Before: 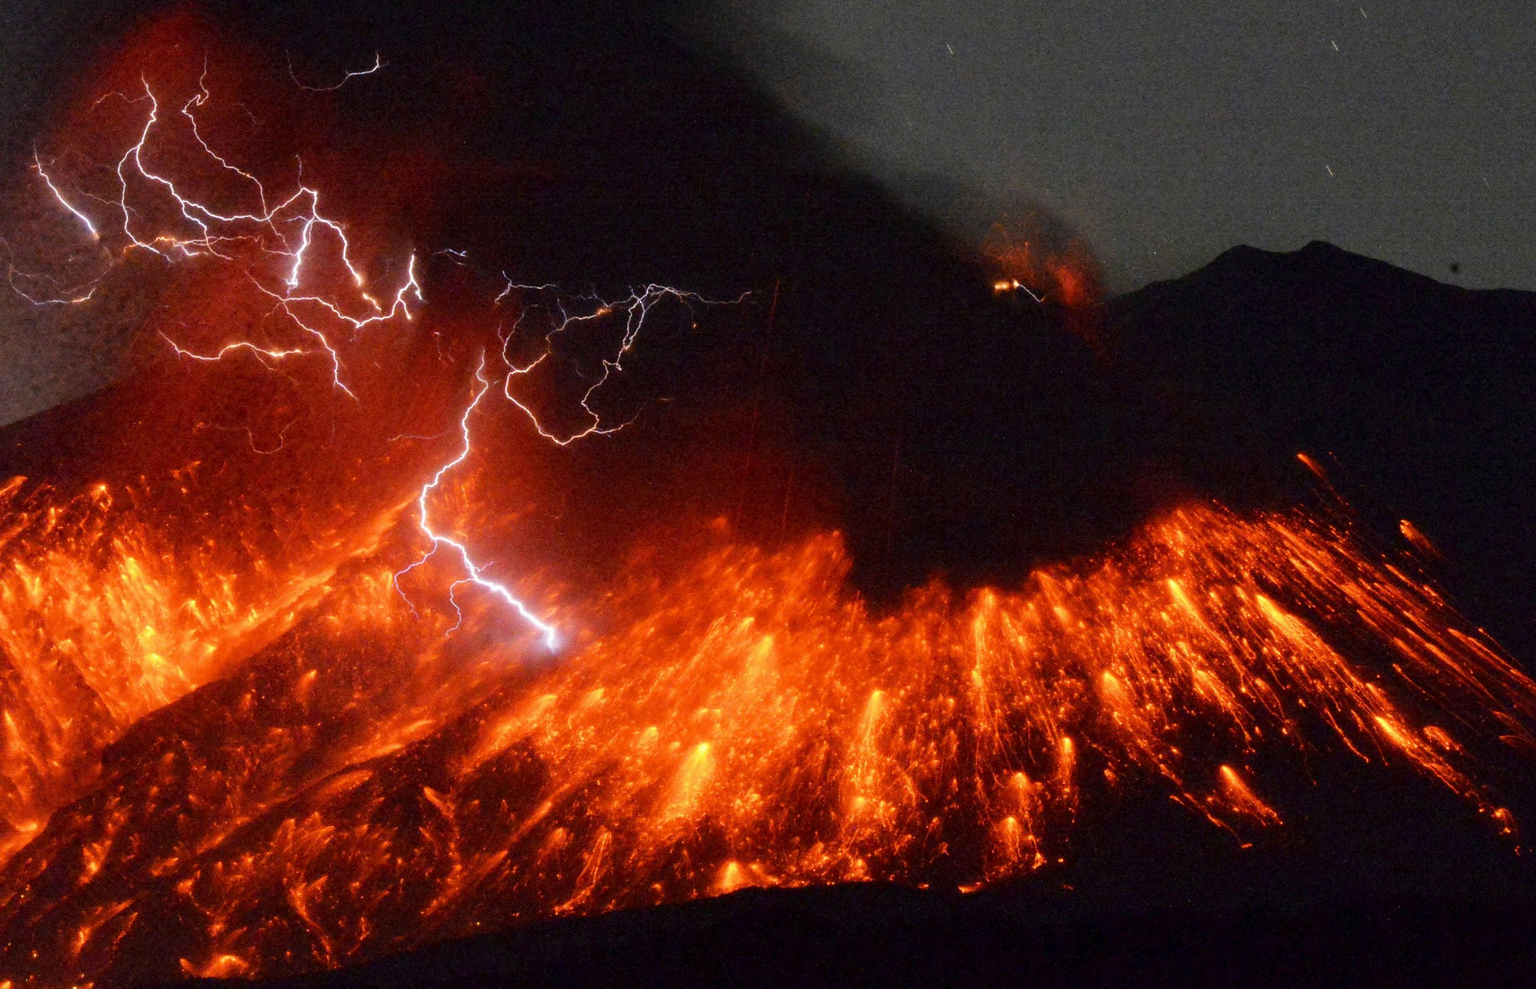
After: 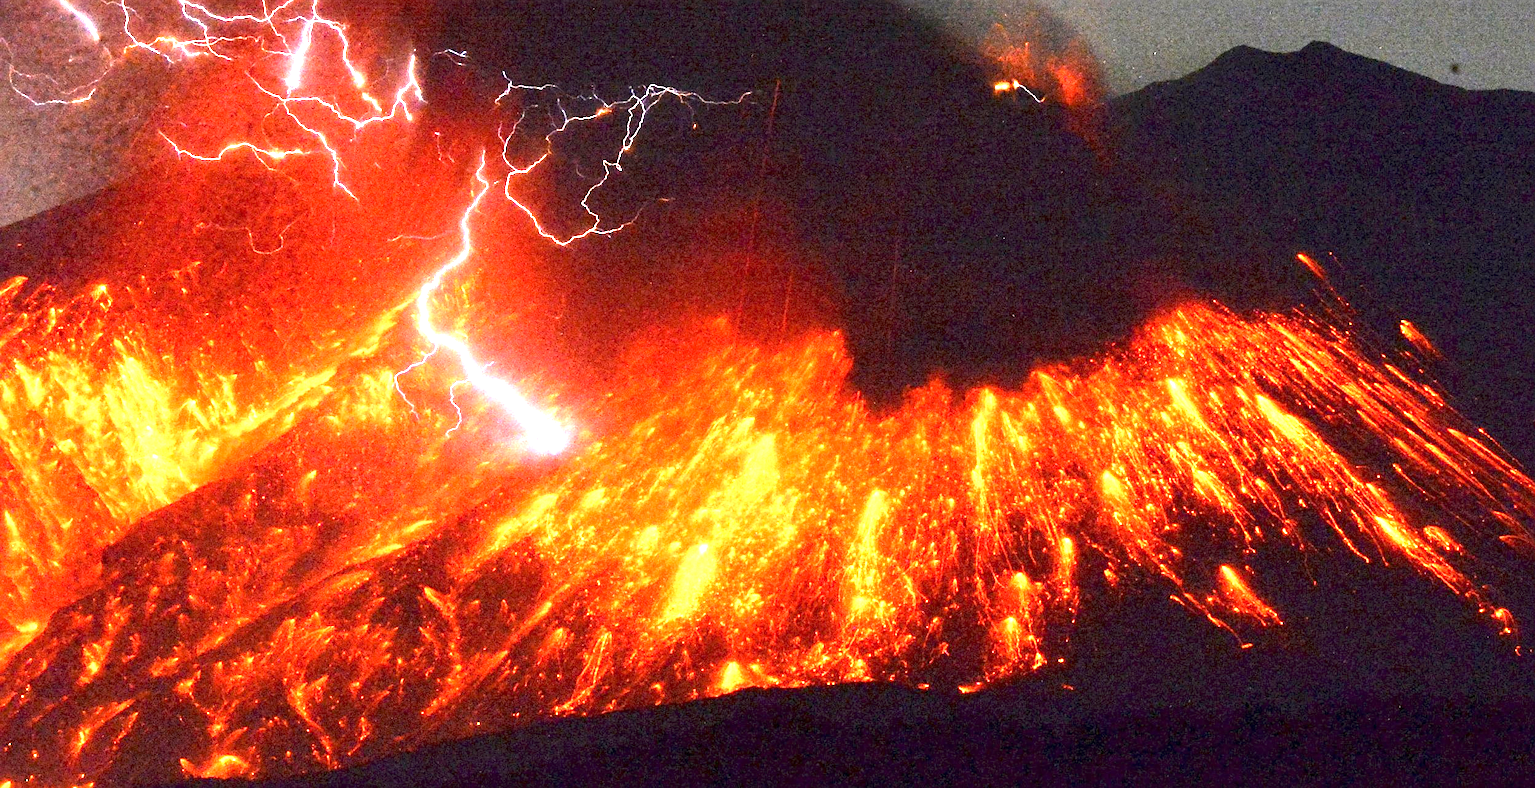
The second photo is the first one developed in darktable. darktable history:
crop and rotate: top 20.251%
sharpen: radius 2.506, amount 0.339
exposure: exposure 2.183 EV, compensate exposure bias true, compensate highlight preservation false
